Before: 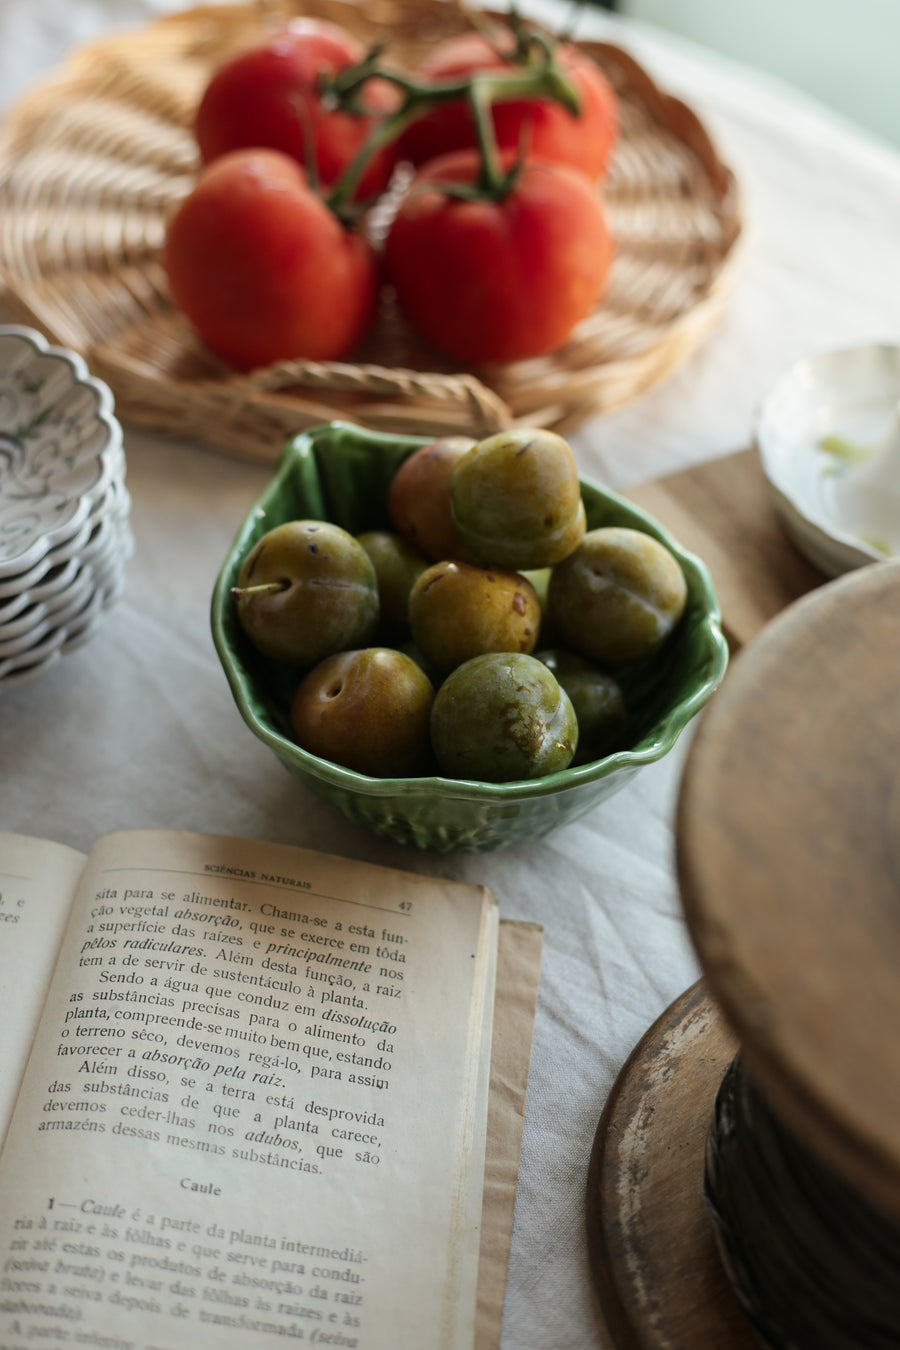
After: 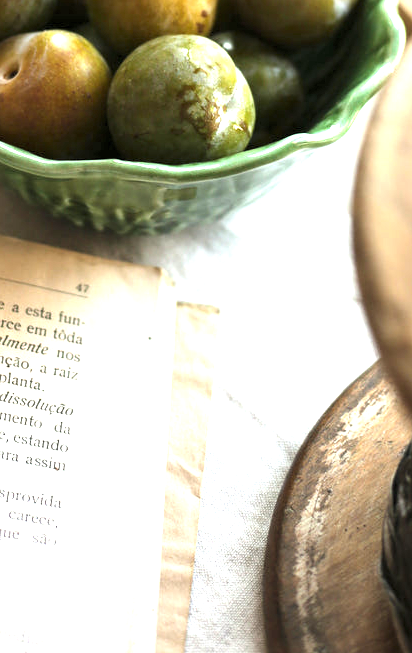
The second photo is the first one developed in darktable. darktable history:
exposure: black level correction 0, exposure 1.9 EV, compensate highlight preservation false
levels: mode automatic, black 0.023%, white 99.97%, levels [0.062, 0.494, 0.925]
crop: left 35.976%, top 45.819%, right 18.162%, bottom 5.807%
